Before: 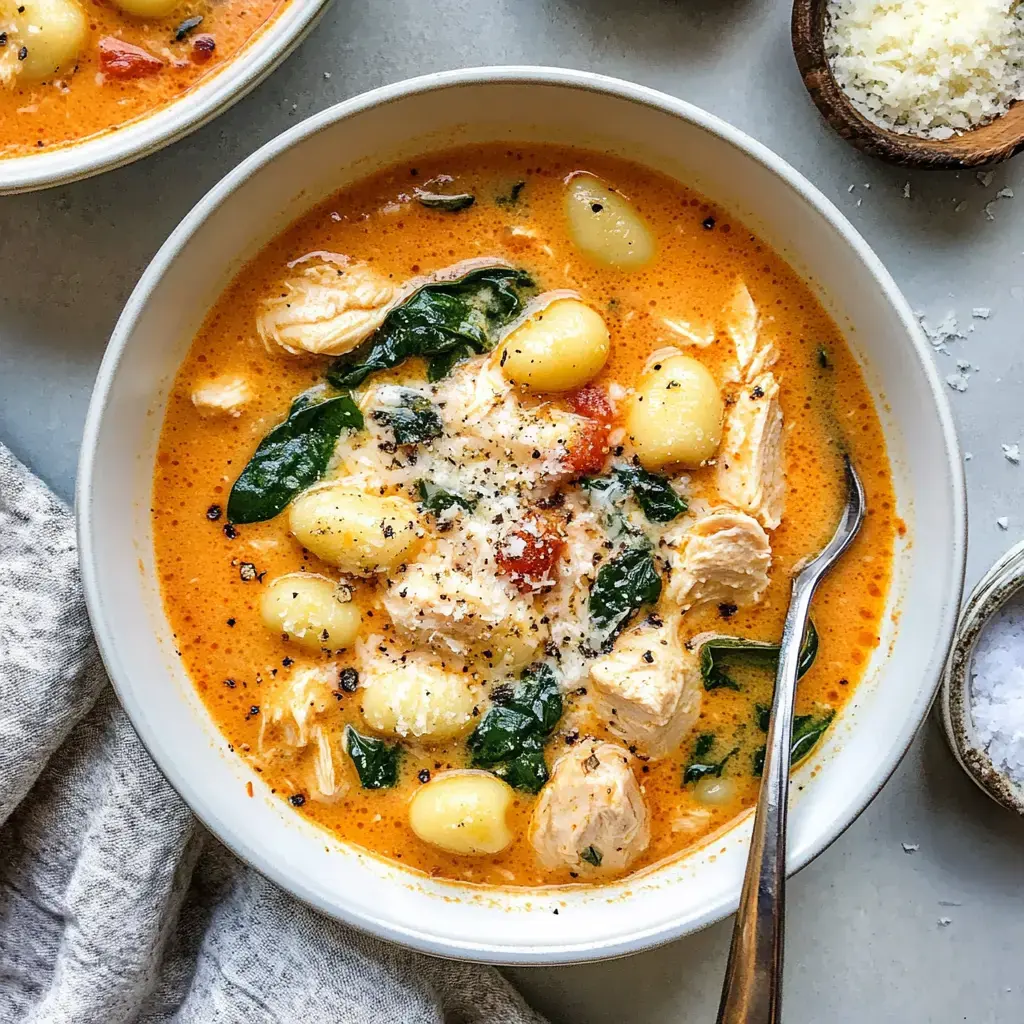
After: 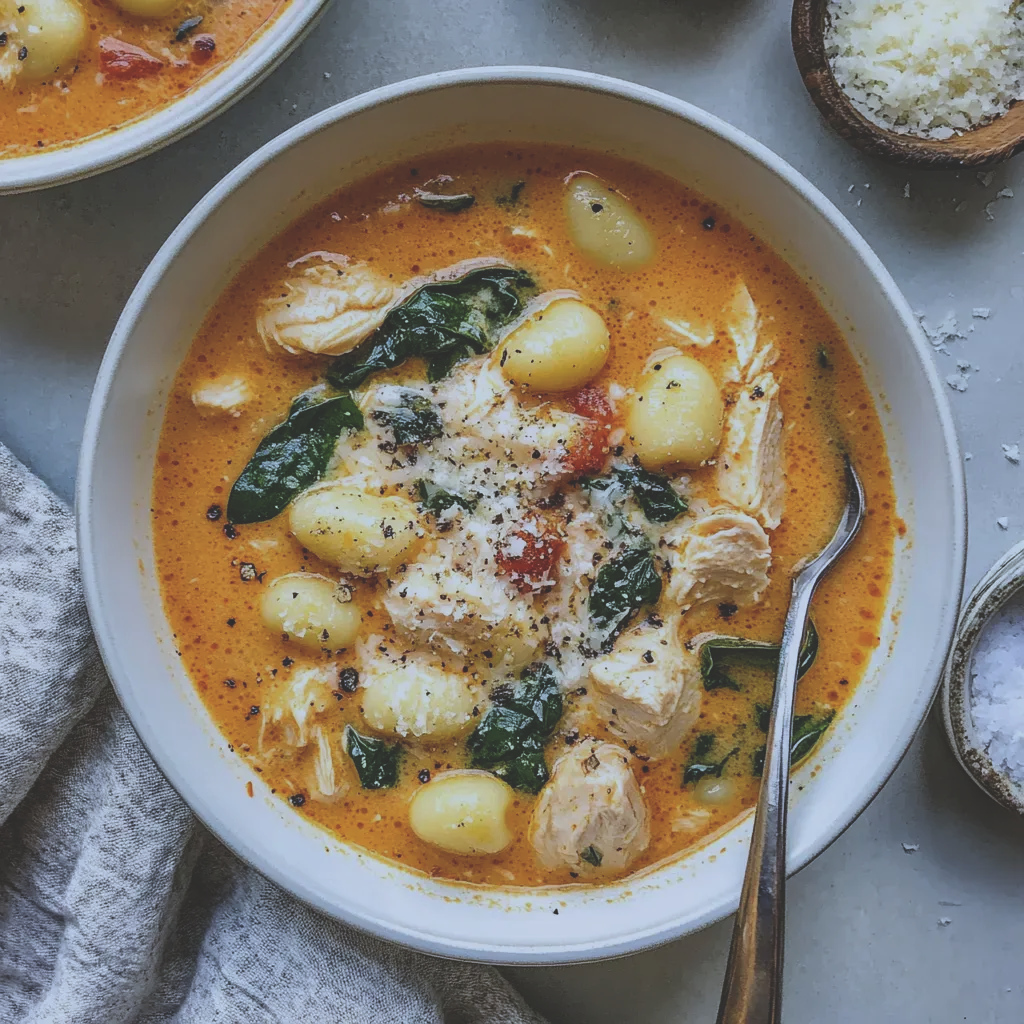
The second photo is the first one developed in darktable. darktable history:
exposure: black level correction -0.036, exposure -0.497 EV, compensate highlight preservation false
white balance: red 0.931, blue 1.11
contrast brightness saturation: contrast -0.08, brightness -0.04, saturation -0.11
